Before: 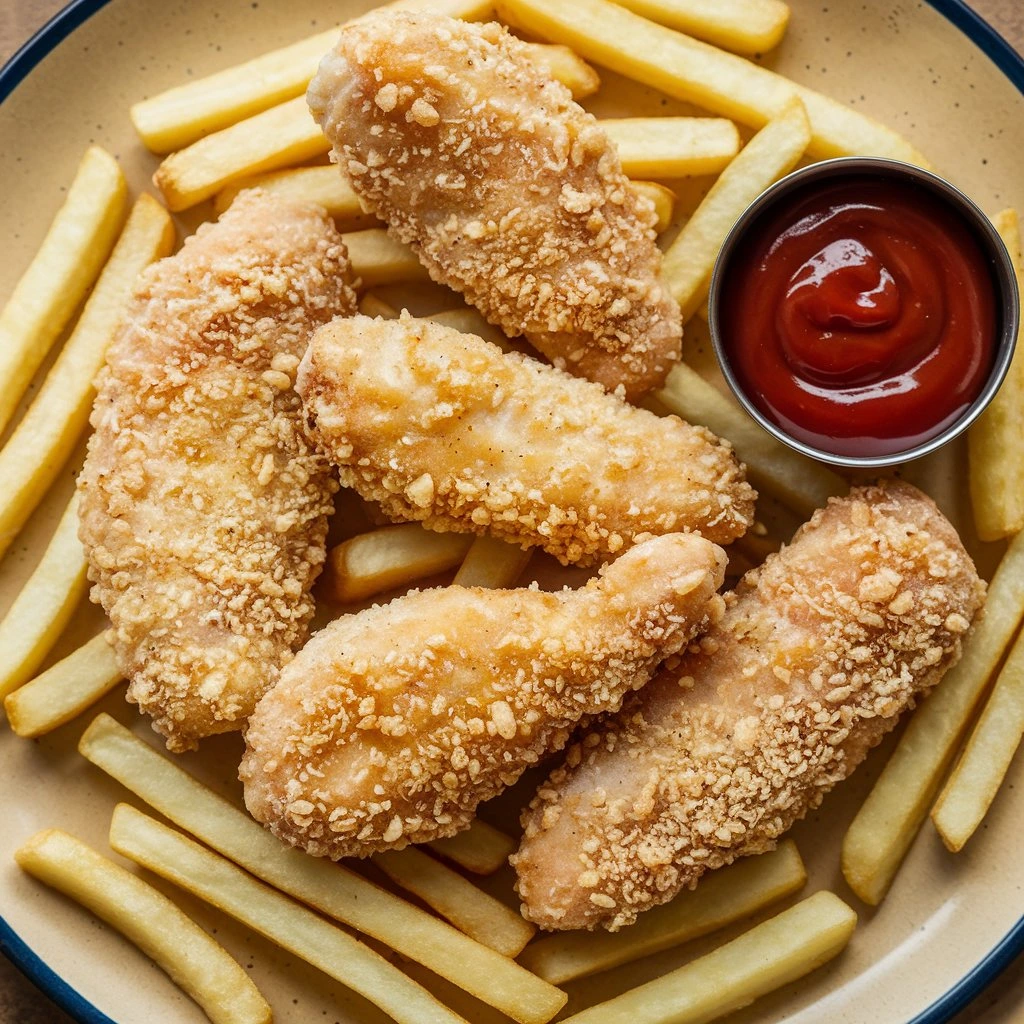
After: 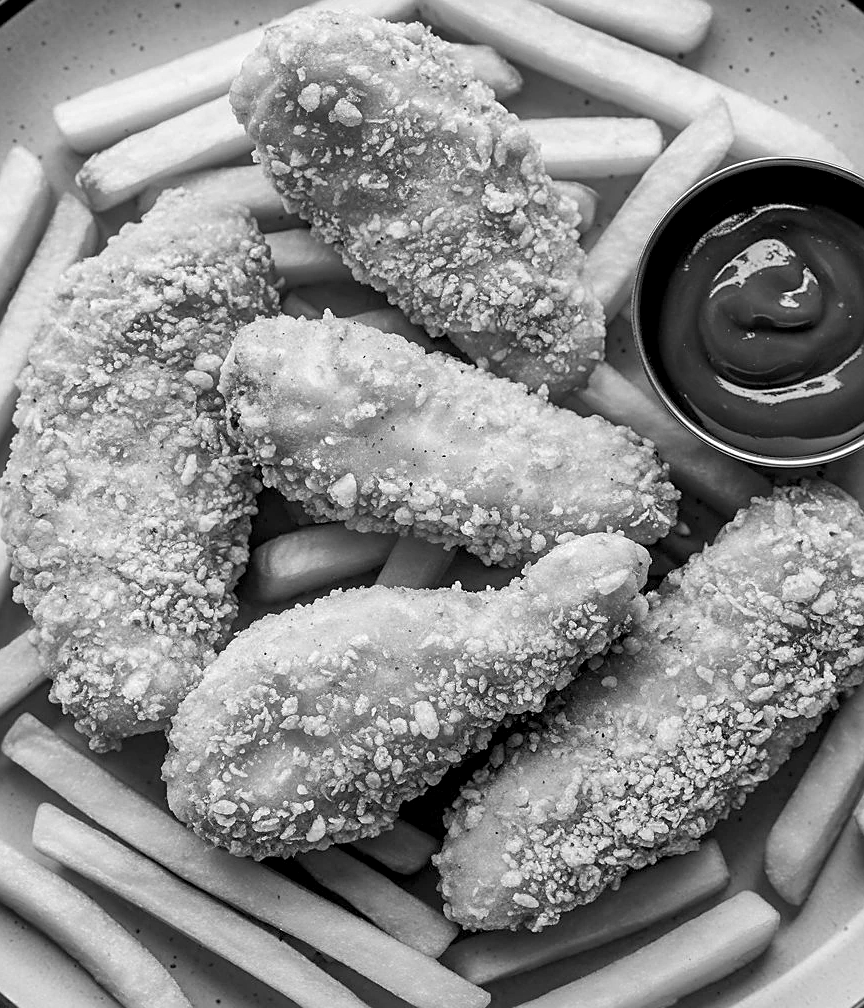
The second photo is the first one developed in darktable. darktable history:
exposure: black level correction 0.009, exposure 0.119 EV, compensate highlight preservation false
shadows and highlights: soften with gaussian
sharpen: on, module defaults
monochrome: a 32, b 64, size 2.3
crop: left 7.598%, right 7.873%
